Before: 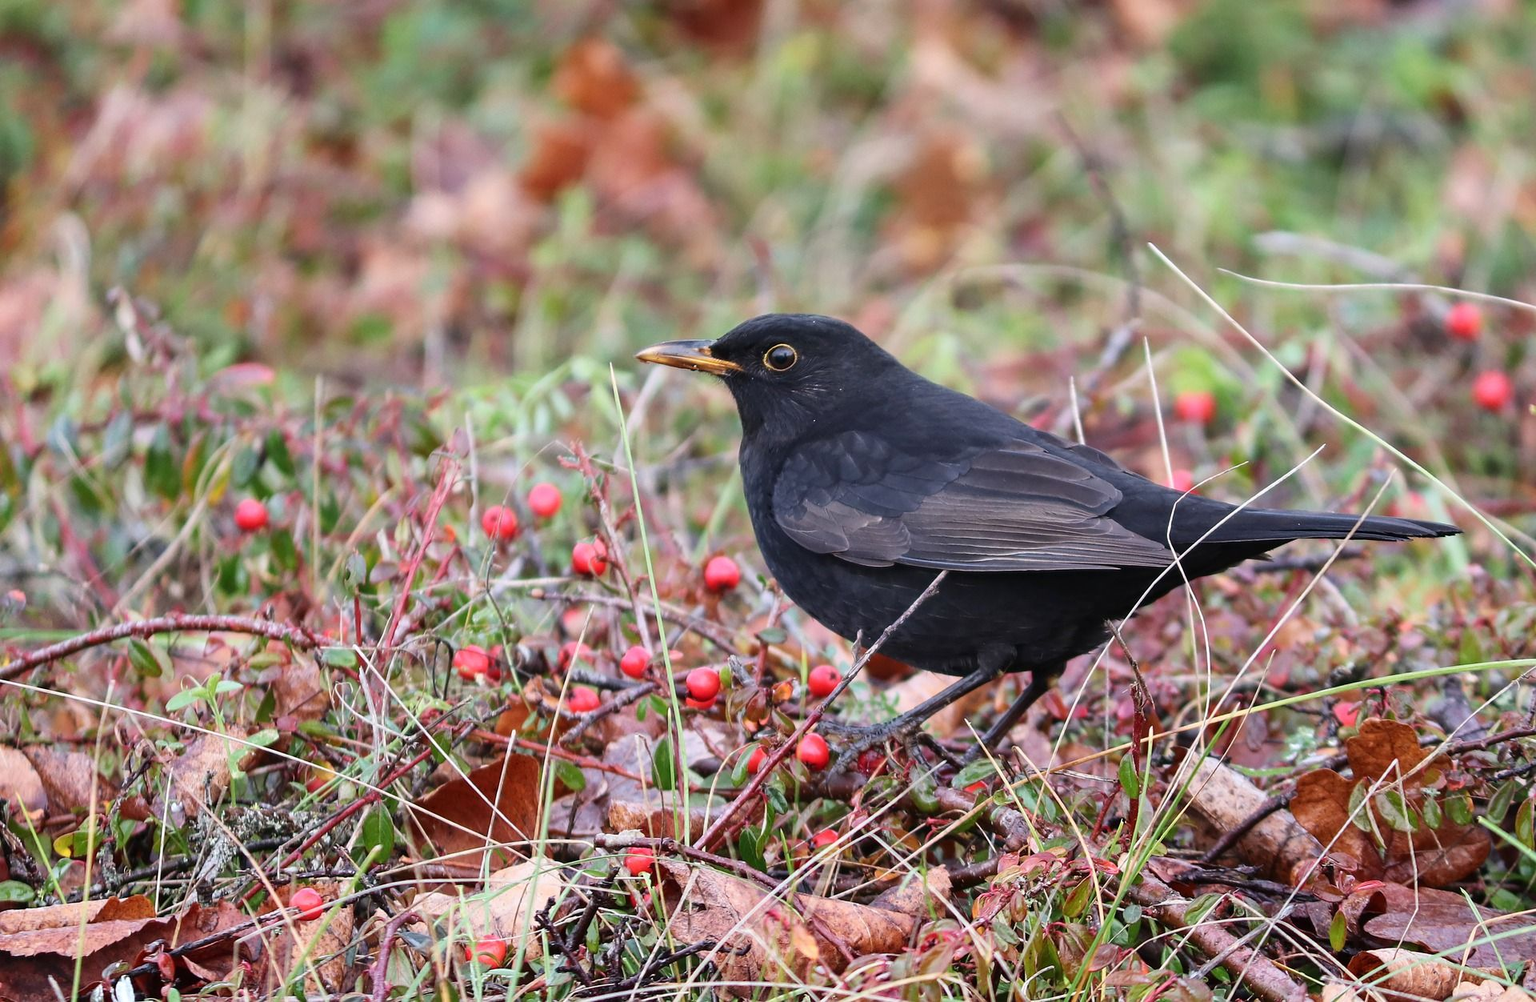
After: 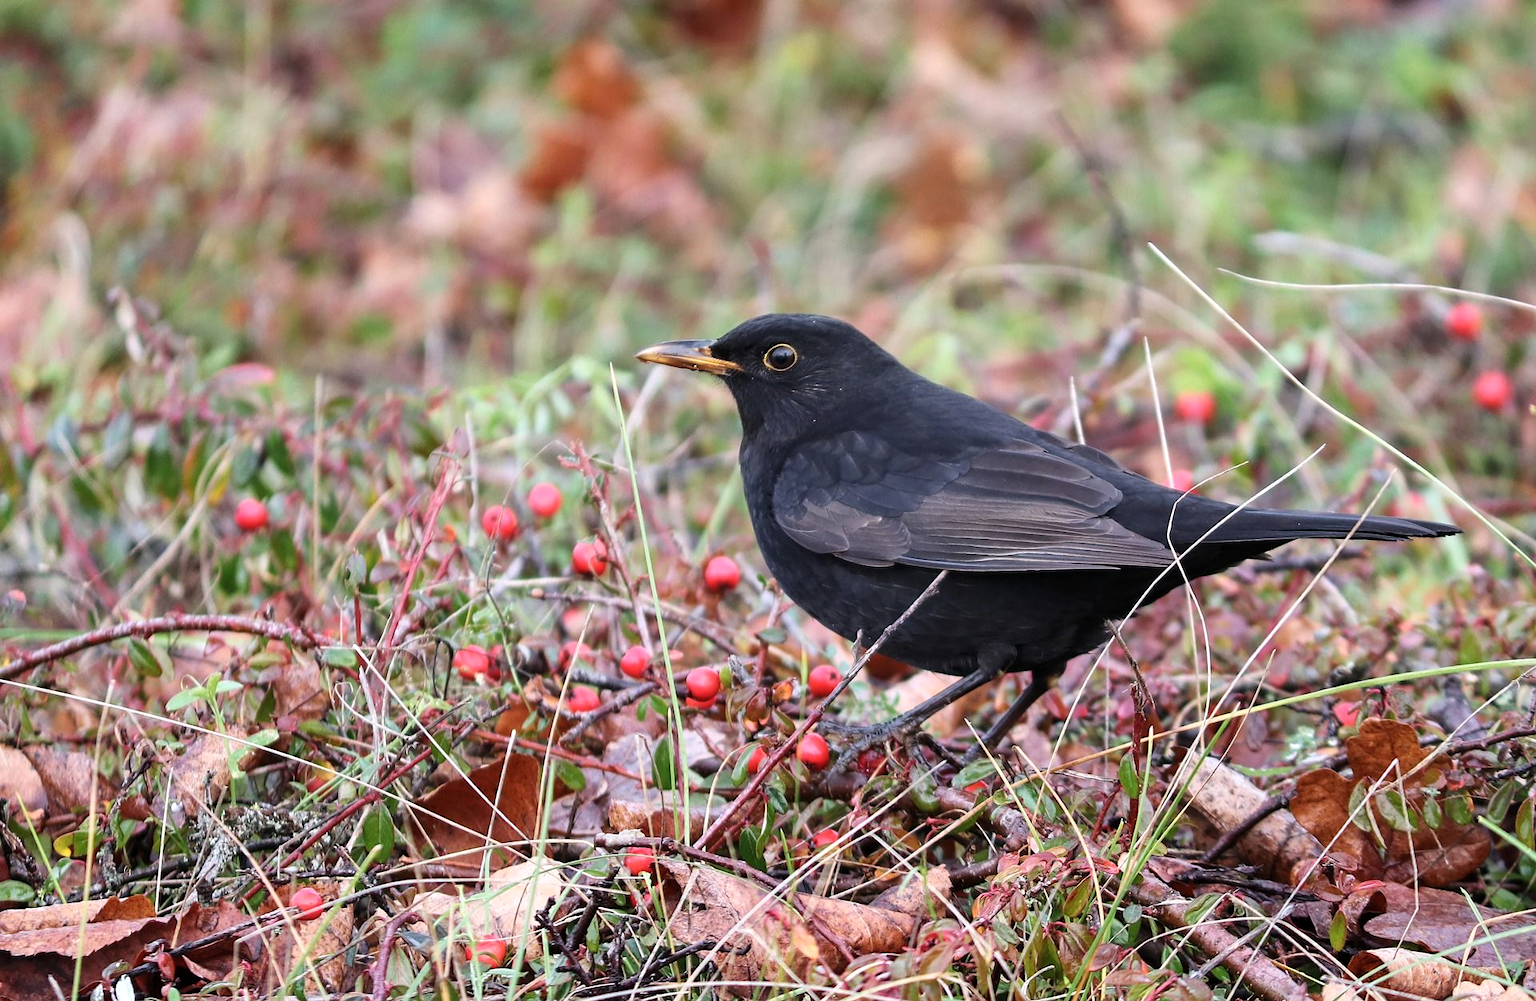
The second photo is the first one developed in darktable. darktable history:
levels: levels [0.016, 0.484, 0.953]
contrast brightness saturation: saturation -0.051
